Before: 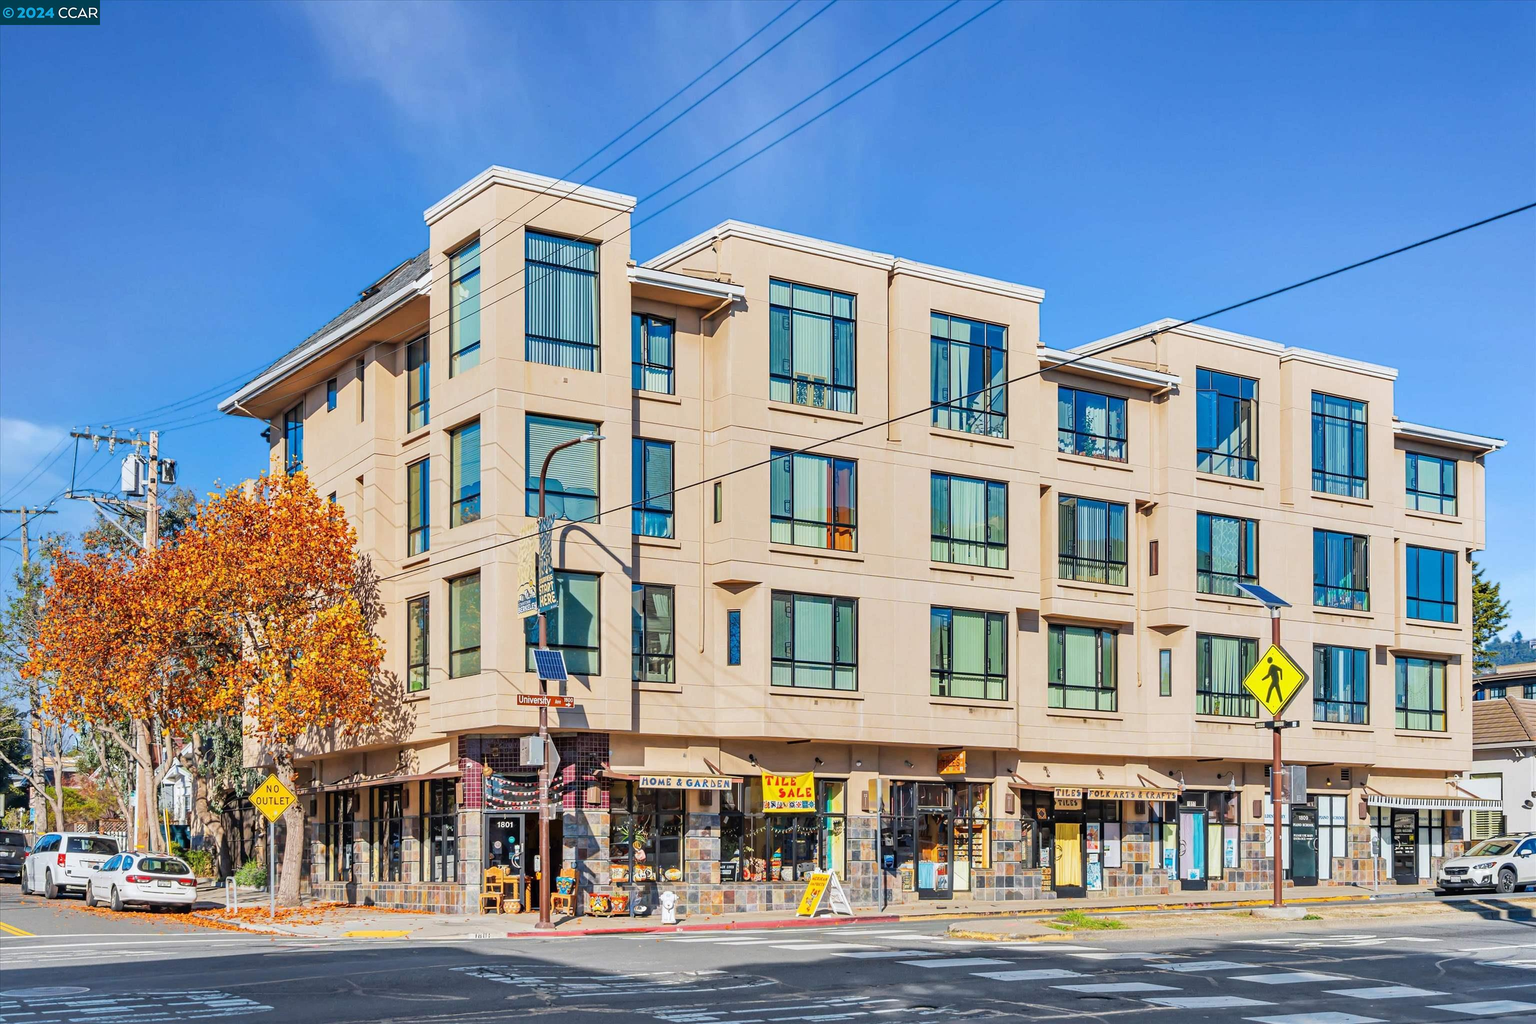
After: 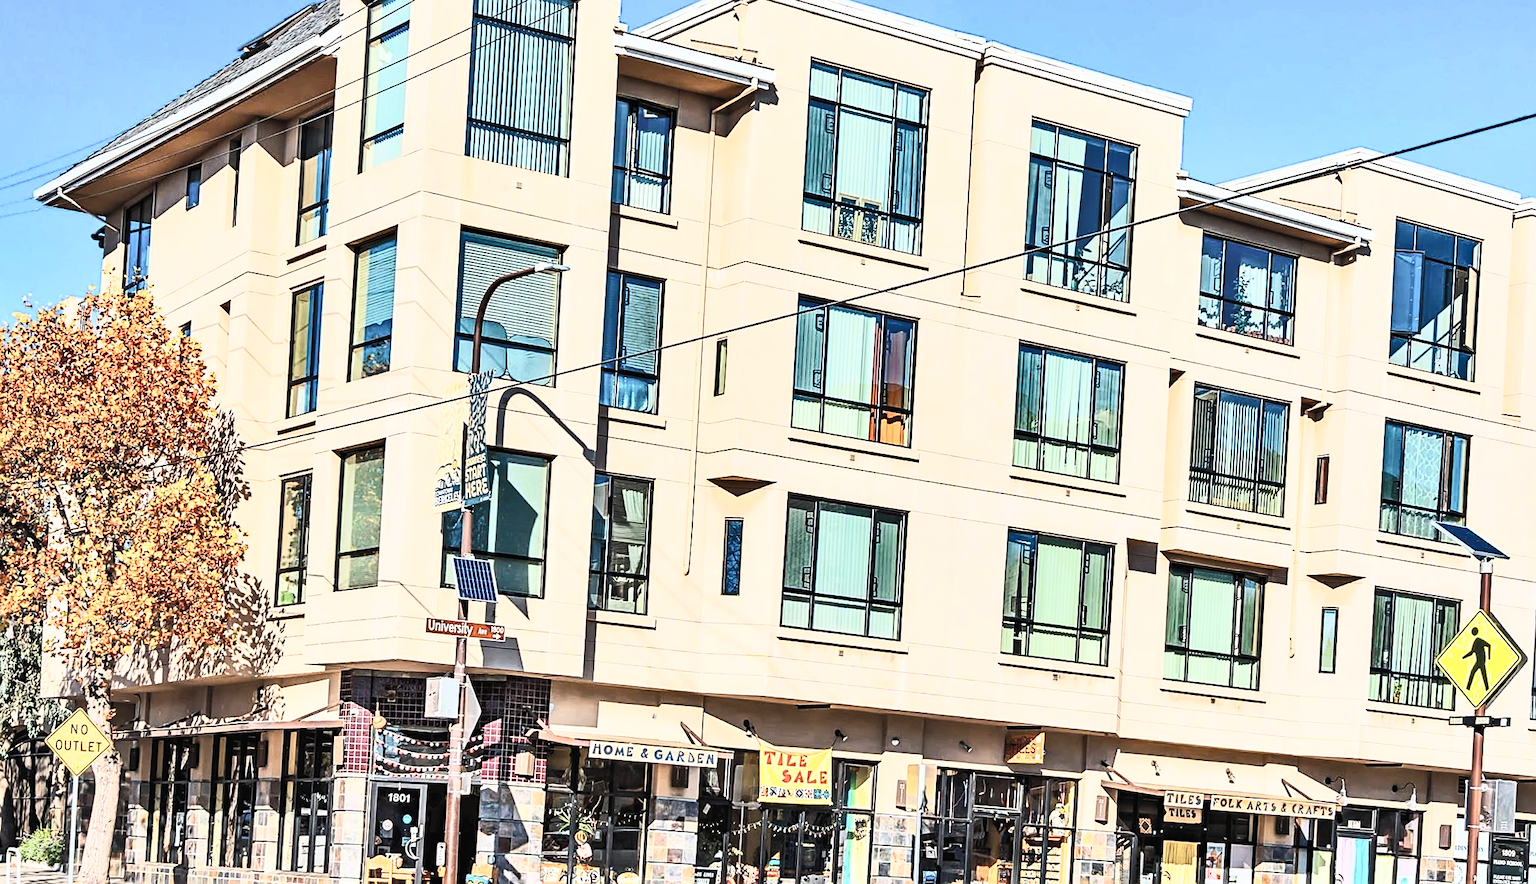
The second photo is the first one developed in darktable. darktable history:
exposure: black level correction 0.002, exposure -0.101 EV, compensate exposure bias true, compensate highlight preservation false
sharpen: on, module defaults
crop and rotate: angle -3.34°, left 9.895%, top 20.707%, right 12.052%, bottom 11.904%
filmic rgb: black relative exposure -8.02 EV, white relative exposure 2.34 EV, threshold 2.97 EV, hardness 6.58, enable highlight reconstruction true
contrast brightness saturation: contrast 0.434, brightness 0.545, saturation -0.196
shadows and highlights: shadows 52.81, soften with gaussian
